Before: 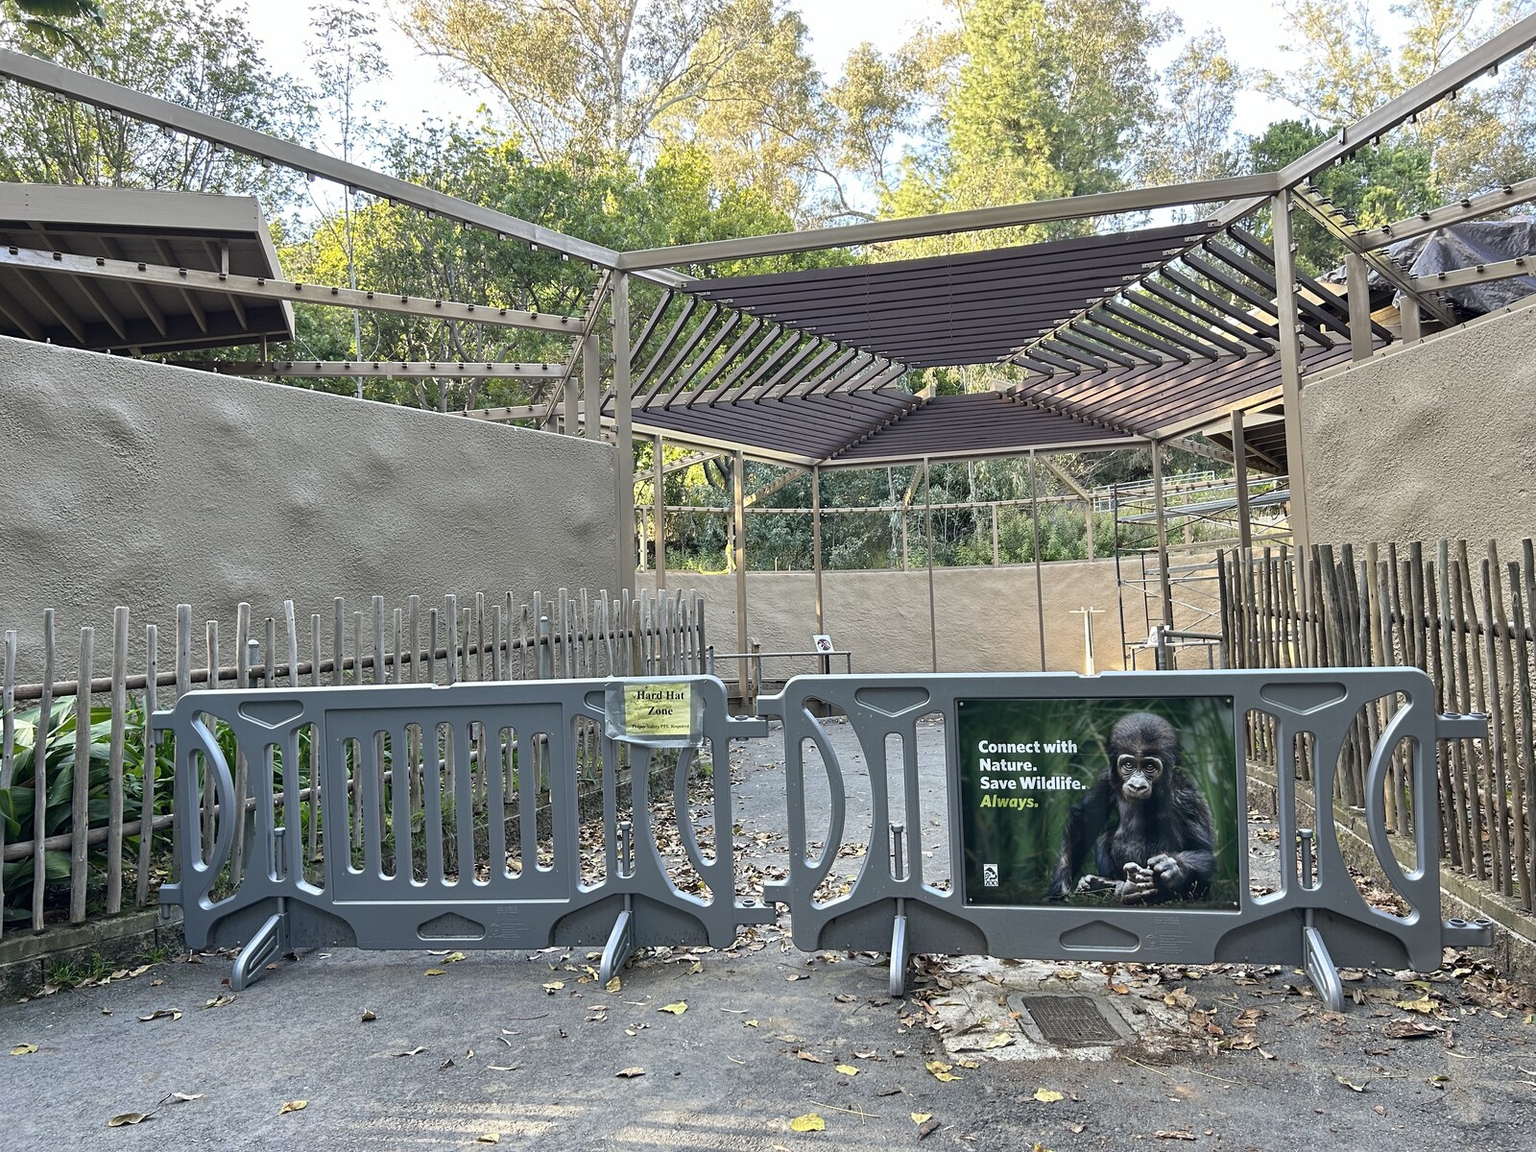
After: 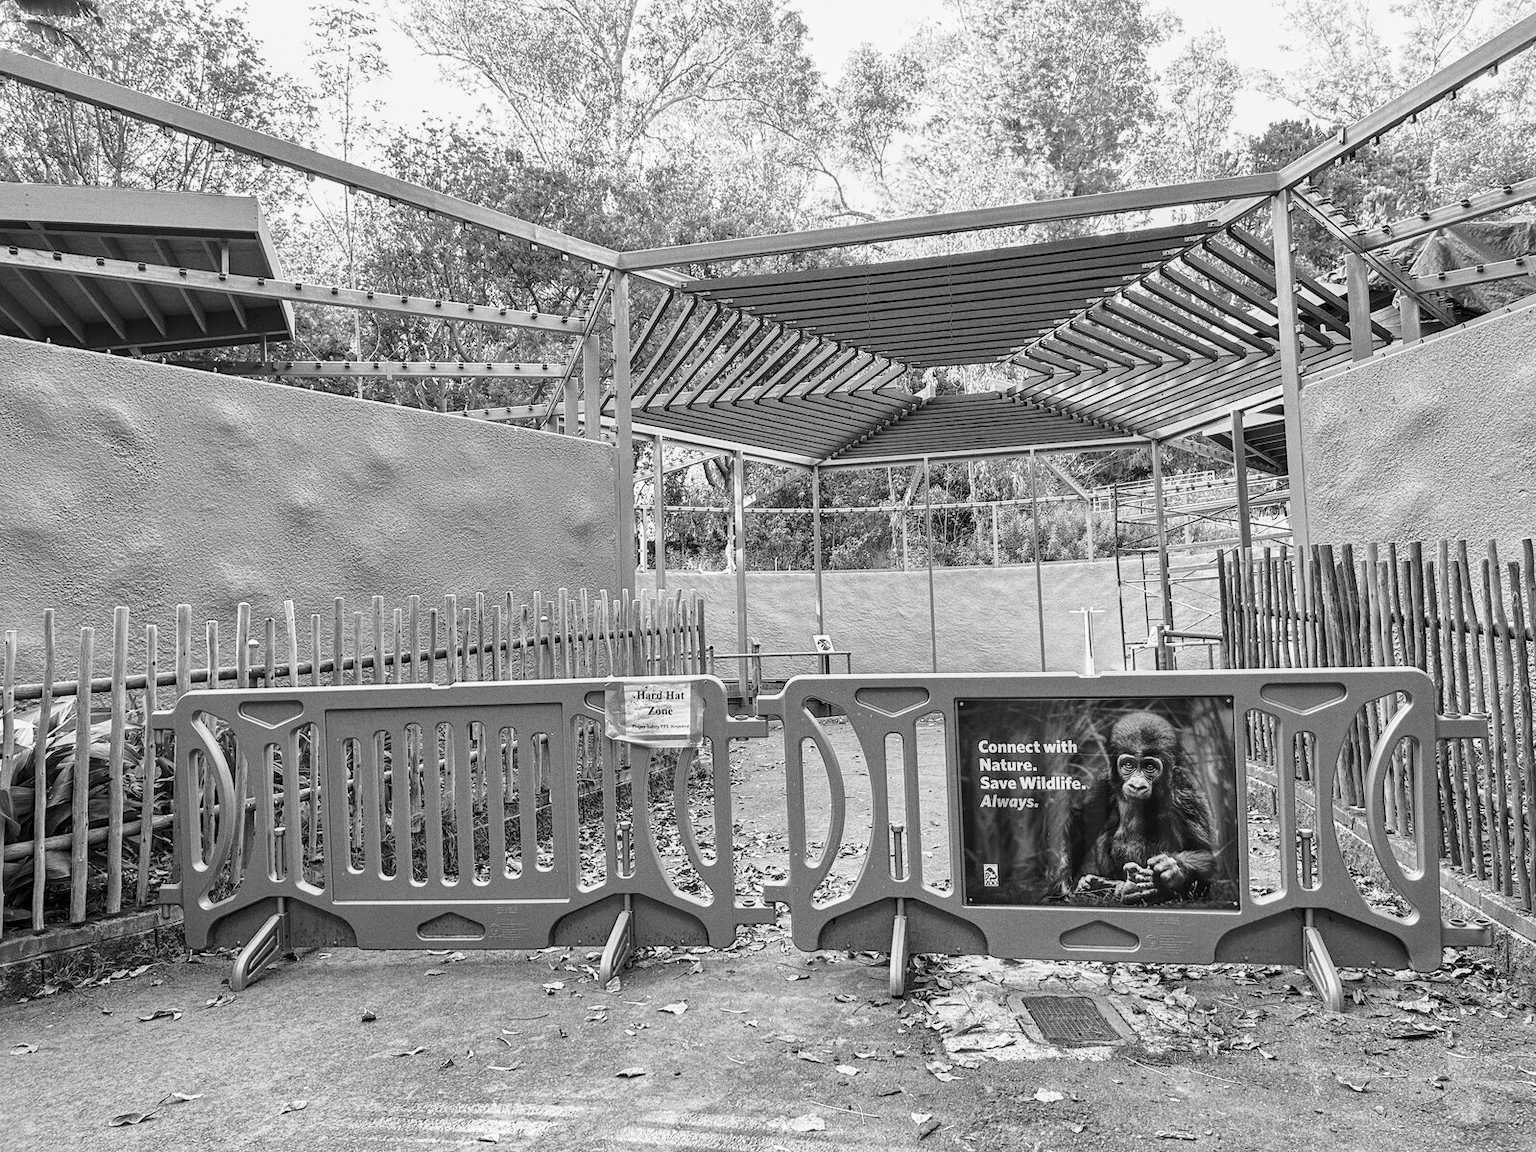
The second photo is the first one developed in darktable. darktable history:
grain: coarseness 0.47 ISO
base curve: curves: ch0 [(0, 0) (0.028, 0.03) (0.121, 0.232) (0.46, 0.748) (0.859, 0.968) (1, 1)], preserve colors none
monochrome: a 30.25, b 92.03
shadows and highlights: on, module defaults
local contrast: on, module defaults
